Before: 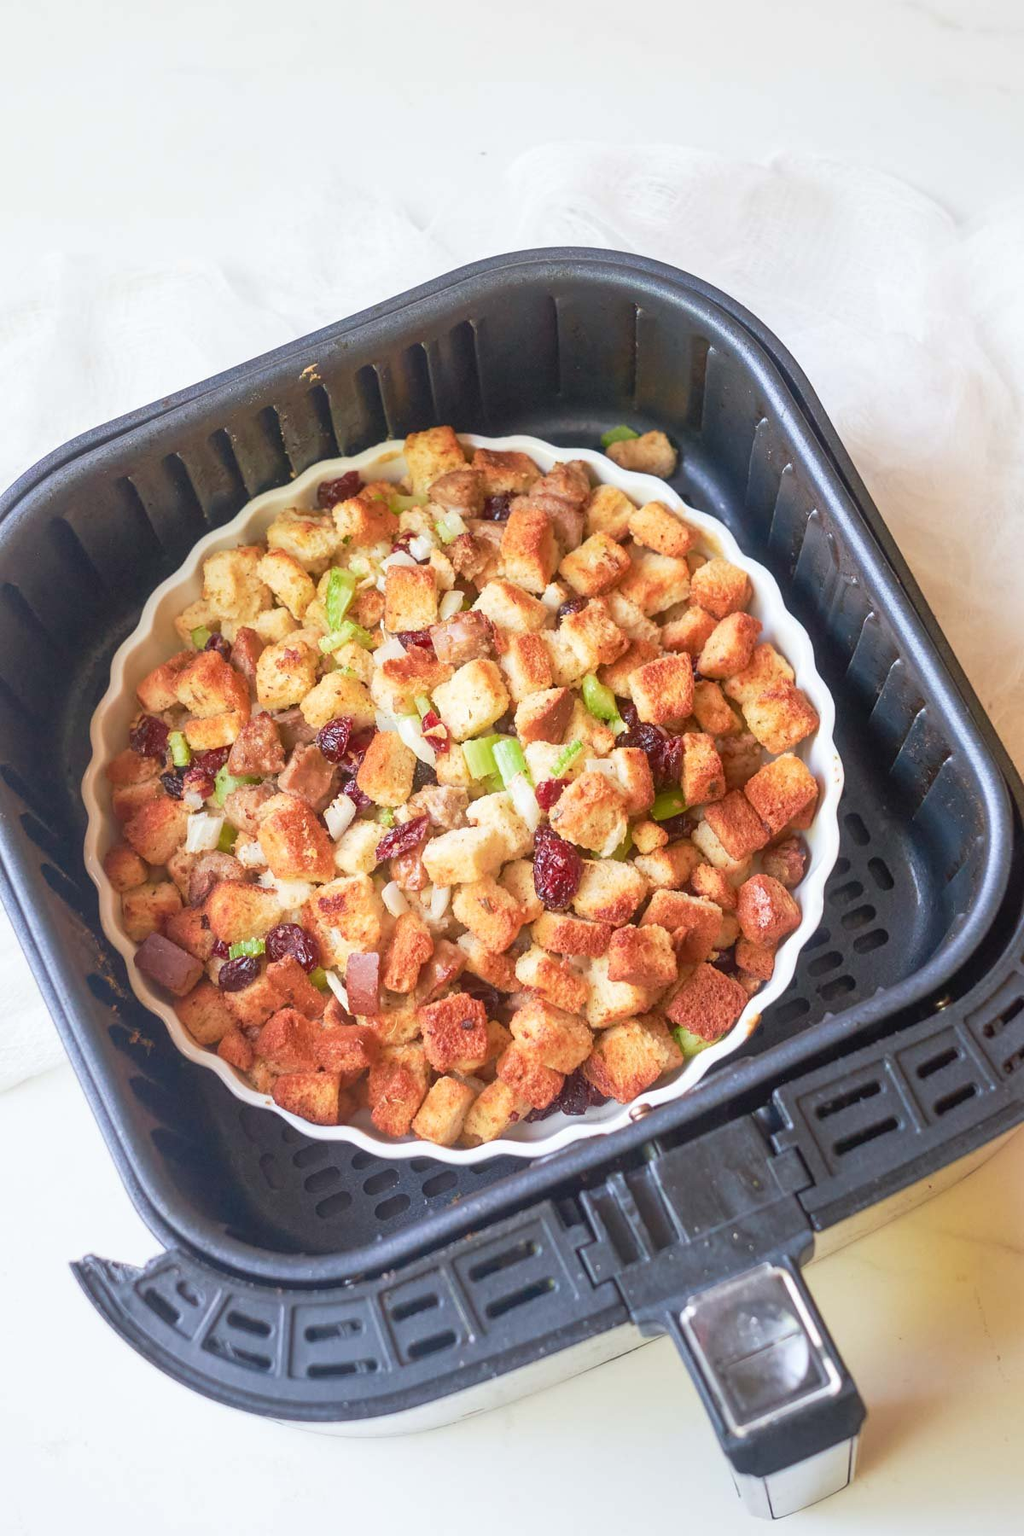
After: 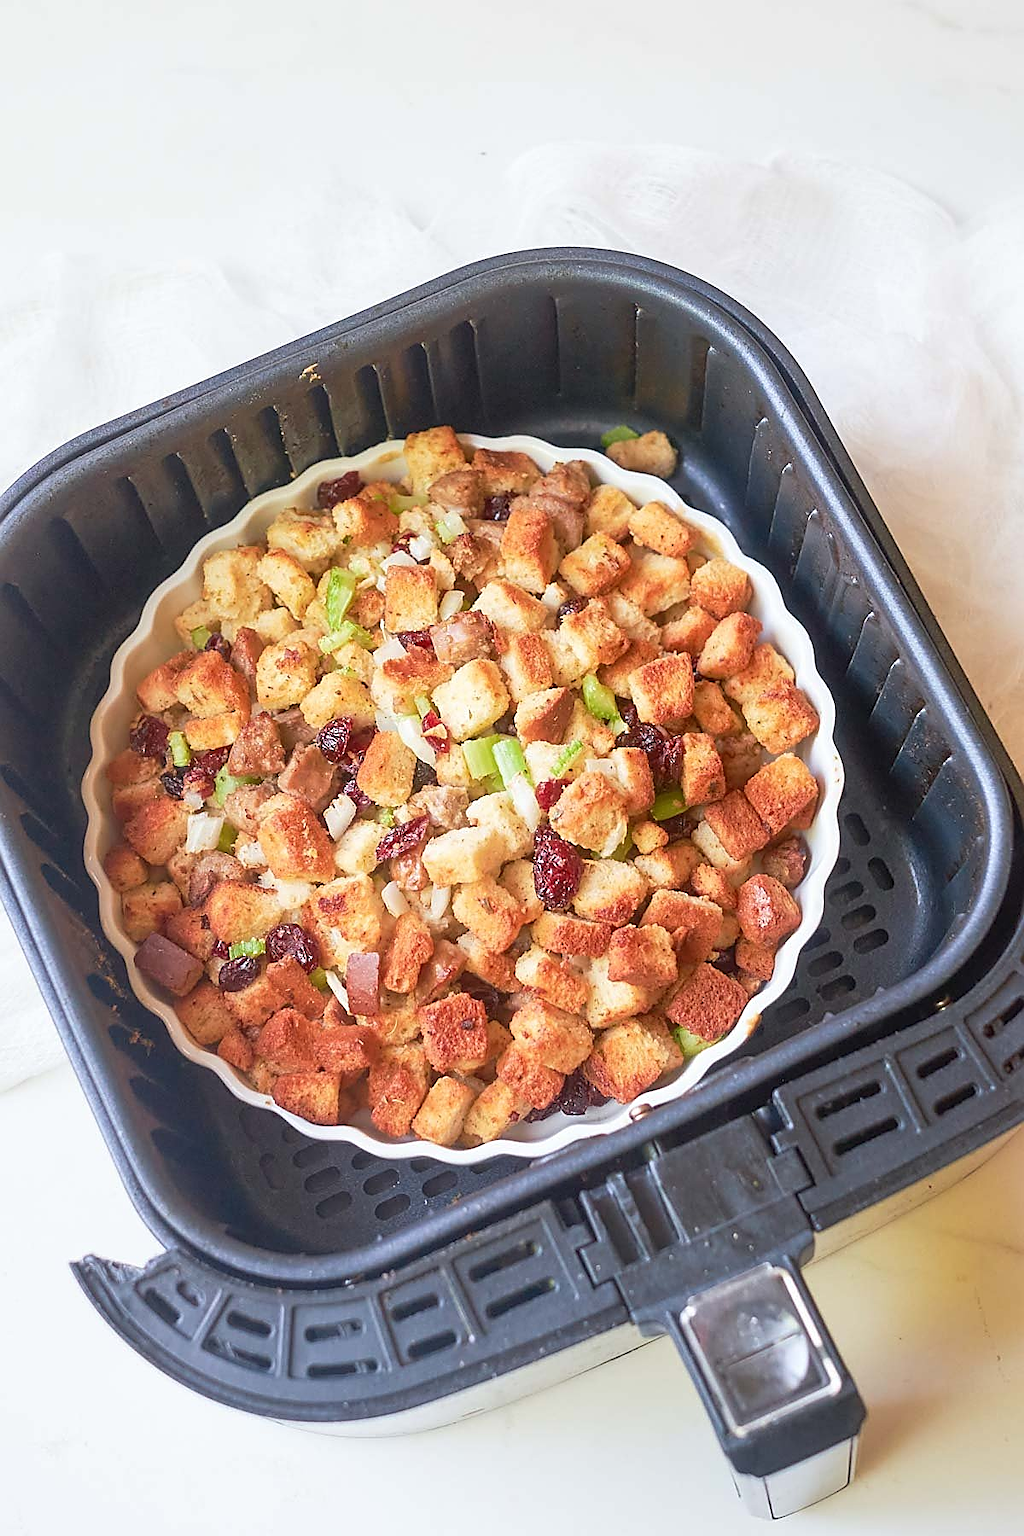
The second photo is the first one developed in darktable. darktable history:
sharpen: radius 1.394, amount 1.264, threshold 0.604
